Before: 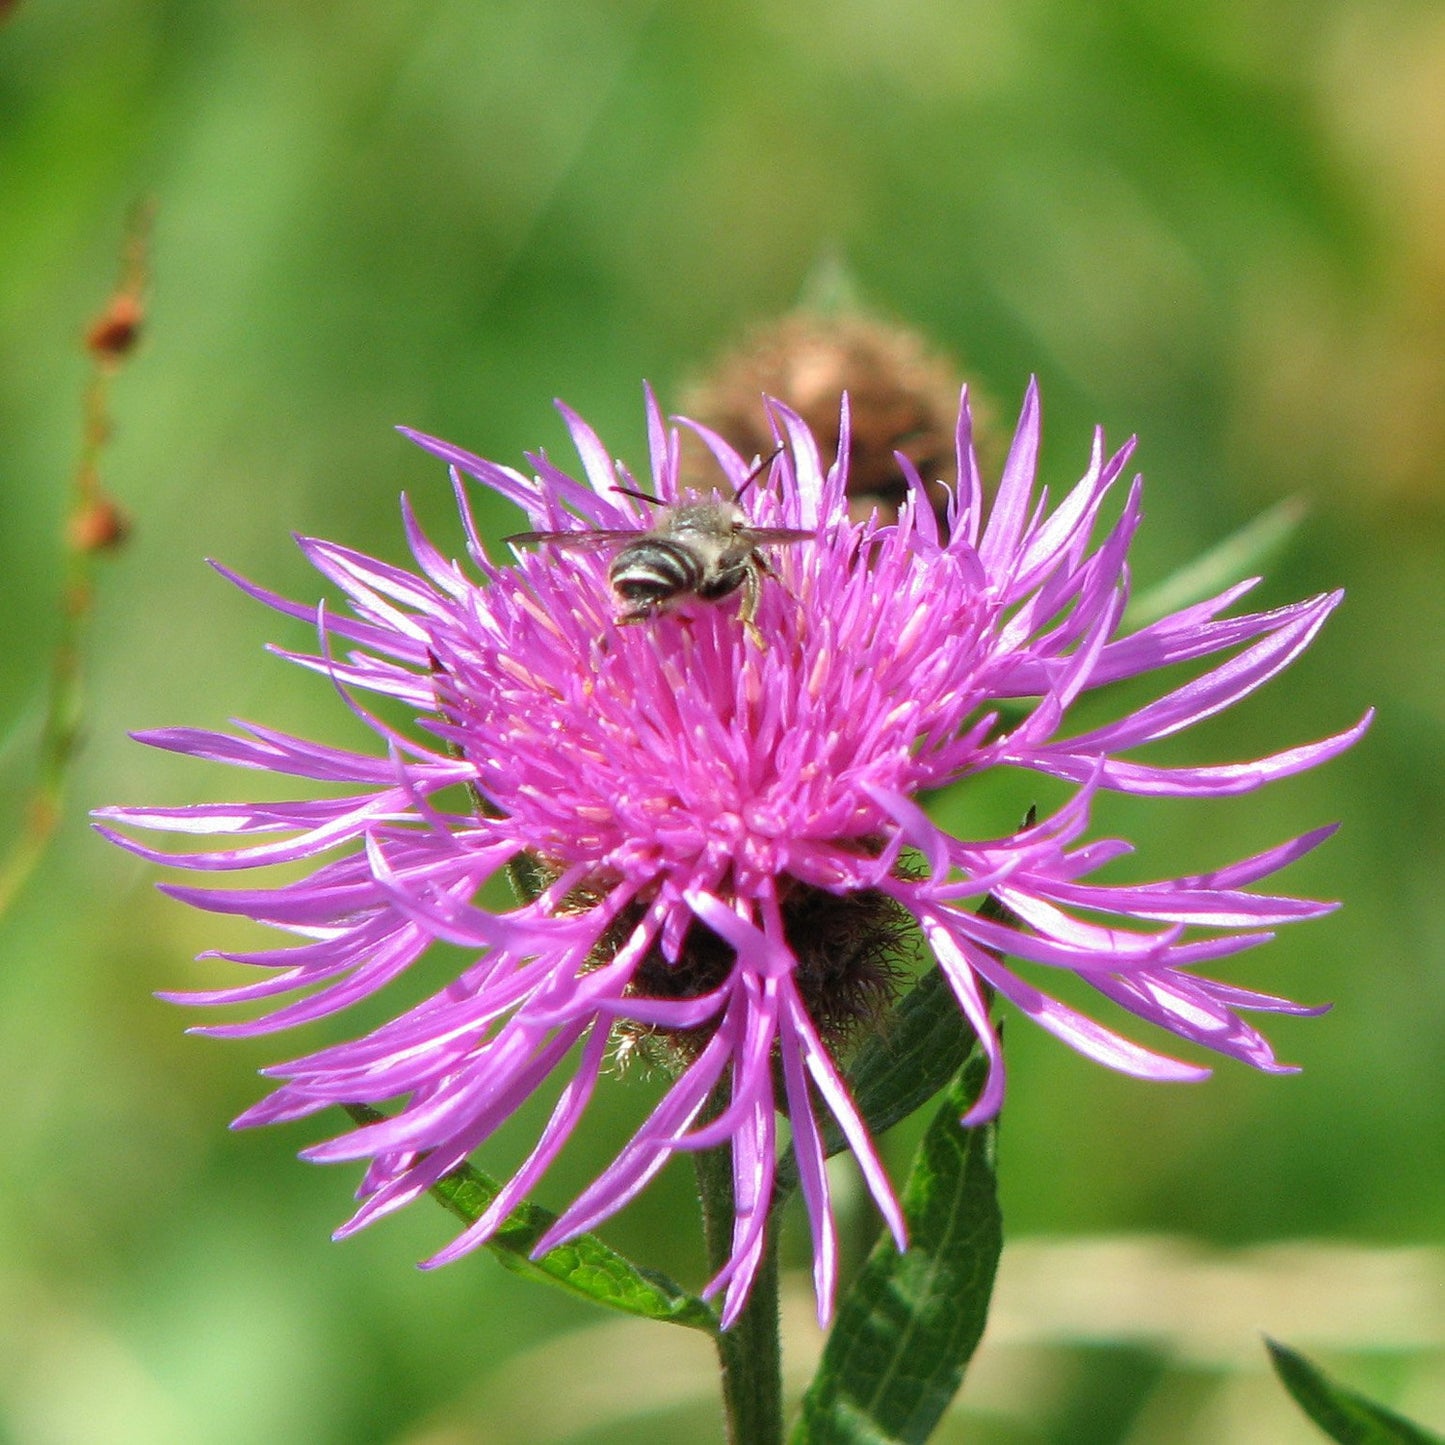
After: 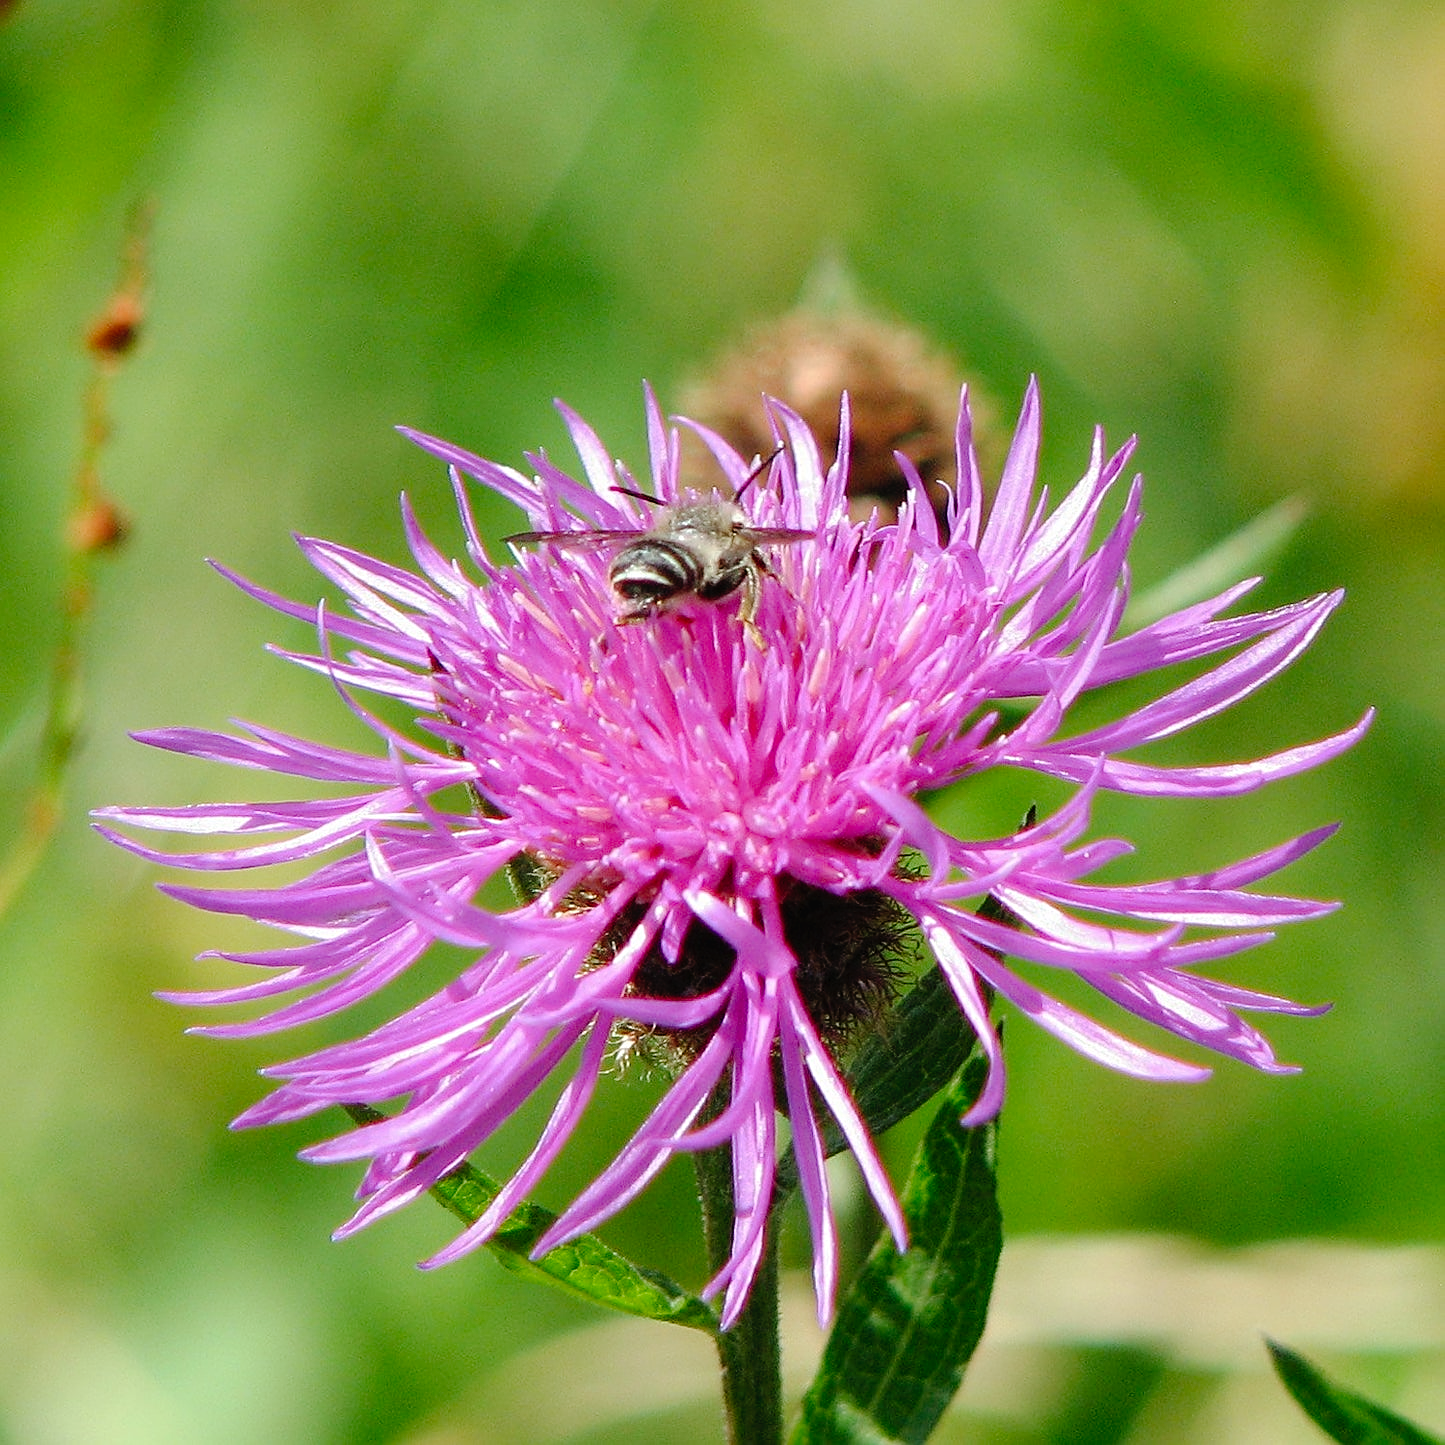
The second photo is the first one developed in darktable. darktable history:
tone curve: curves: ch0 [(0, 0) (0.003, 0.016) (0.011, 0.015) (0.025, 0.017) (0.044, 0.026) (0.069, 0.034) (0.1, 0.043) (0.136, 0.068) (0.177, 0.119) (0.224, 0.175) (0.277, 0.251) (0.335, 0.328) (0.399, 0.415) (0.468, 0.499) (0.543, 0.58) (0.623, 0.659) (0.709, 0.731) (0.801, 0.807) (0.898, 0.895) (1, 1)], preserve colors none
sharpen: on, module defaults
